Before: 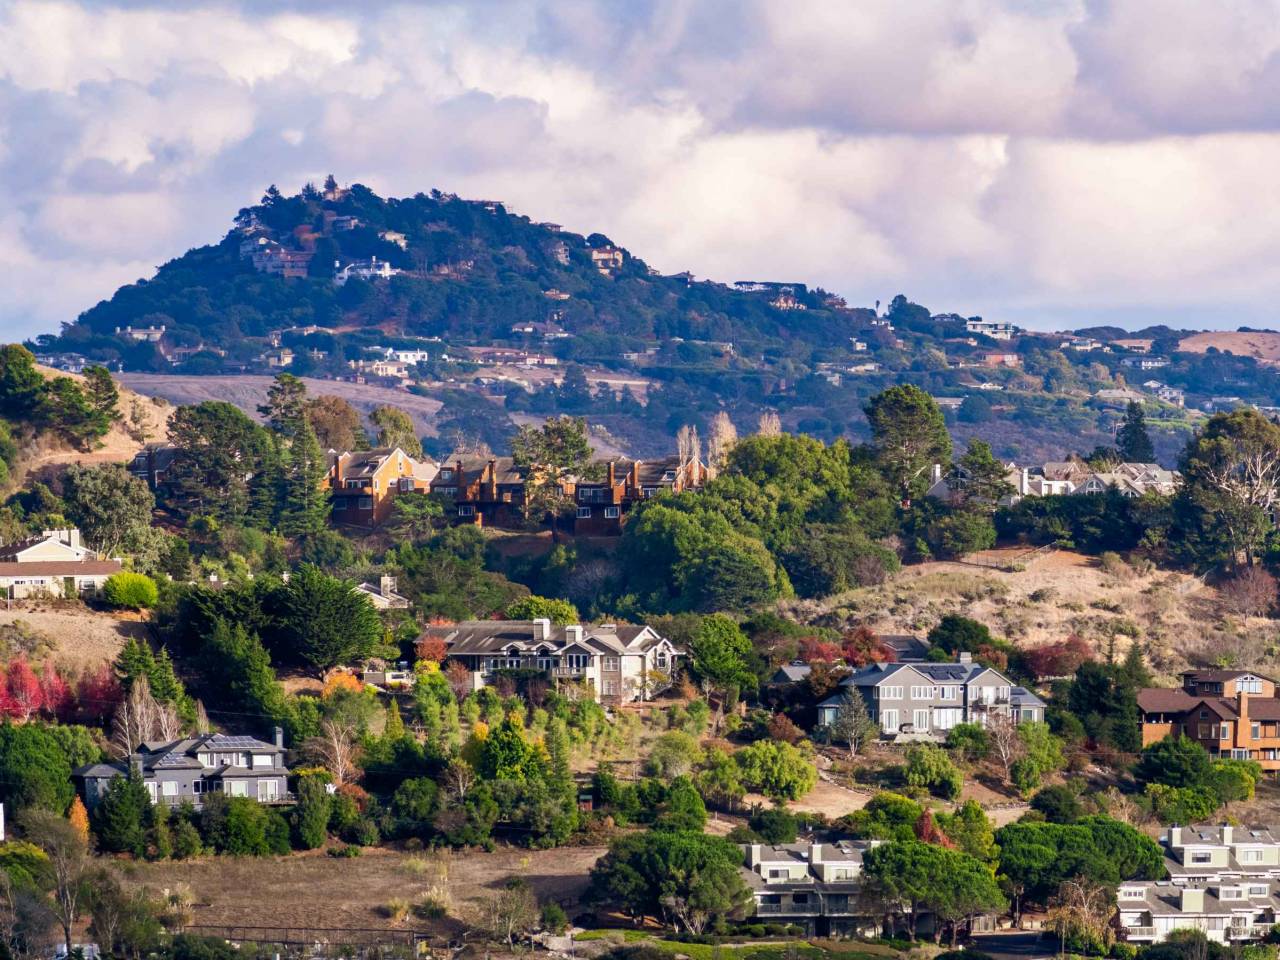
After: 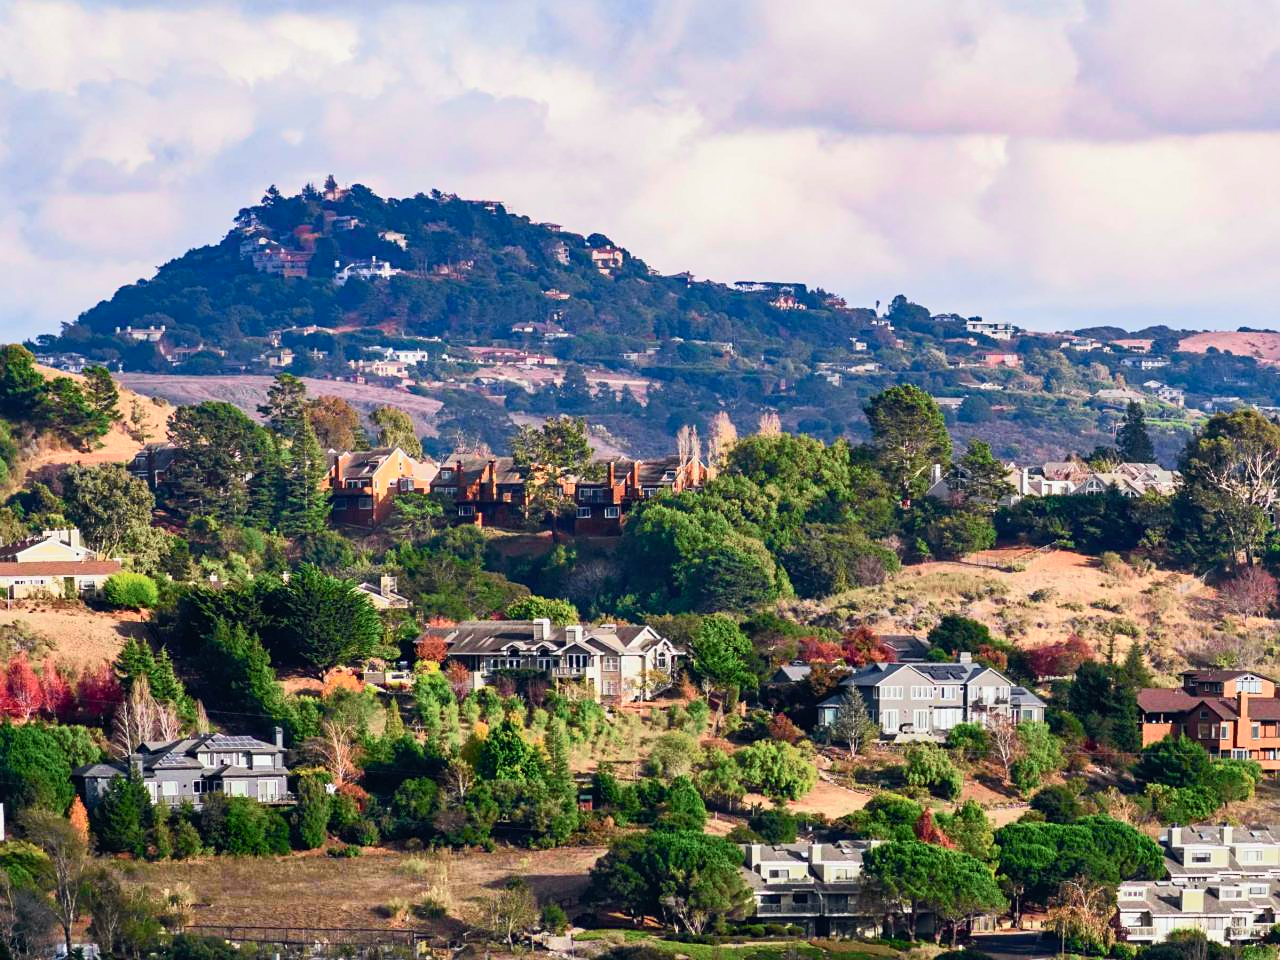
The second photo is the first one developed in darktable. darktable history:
sharpen: amount 0.2
tone curve: curves: ch0 [(0, 0.013) (0.104, 0.103) (0.258, 0.267) (0.448, 0.487) (0.709, 0.794) (0.895, 0.915) (0.994, 0.971)]; ch1 [(0, 0) (0.335, 0.298) (0.446, 0.413) (0.488, 0.484) (0.515, 0.508) (0.584, 0.623) (0.635, 0.661) (1, 1)]; ch2 [(0, 0) (0.314, 0.306) (0.436, 0.447) (0.502, 0.503) (0.538, 0.541) (0.568, 0.603) (0.641, 0.635) (0.717, 0.701) (1, 1)], color space Lab, independent channels, preserve colors none
